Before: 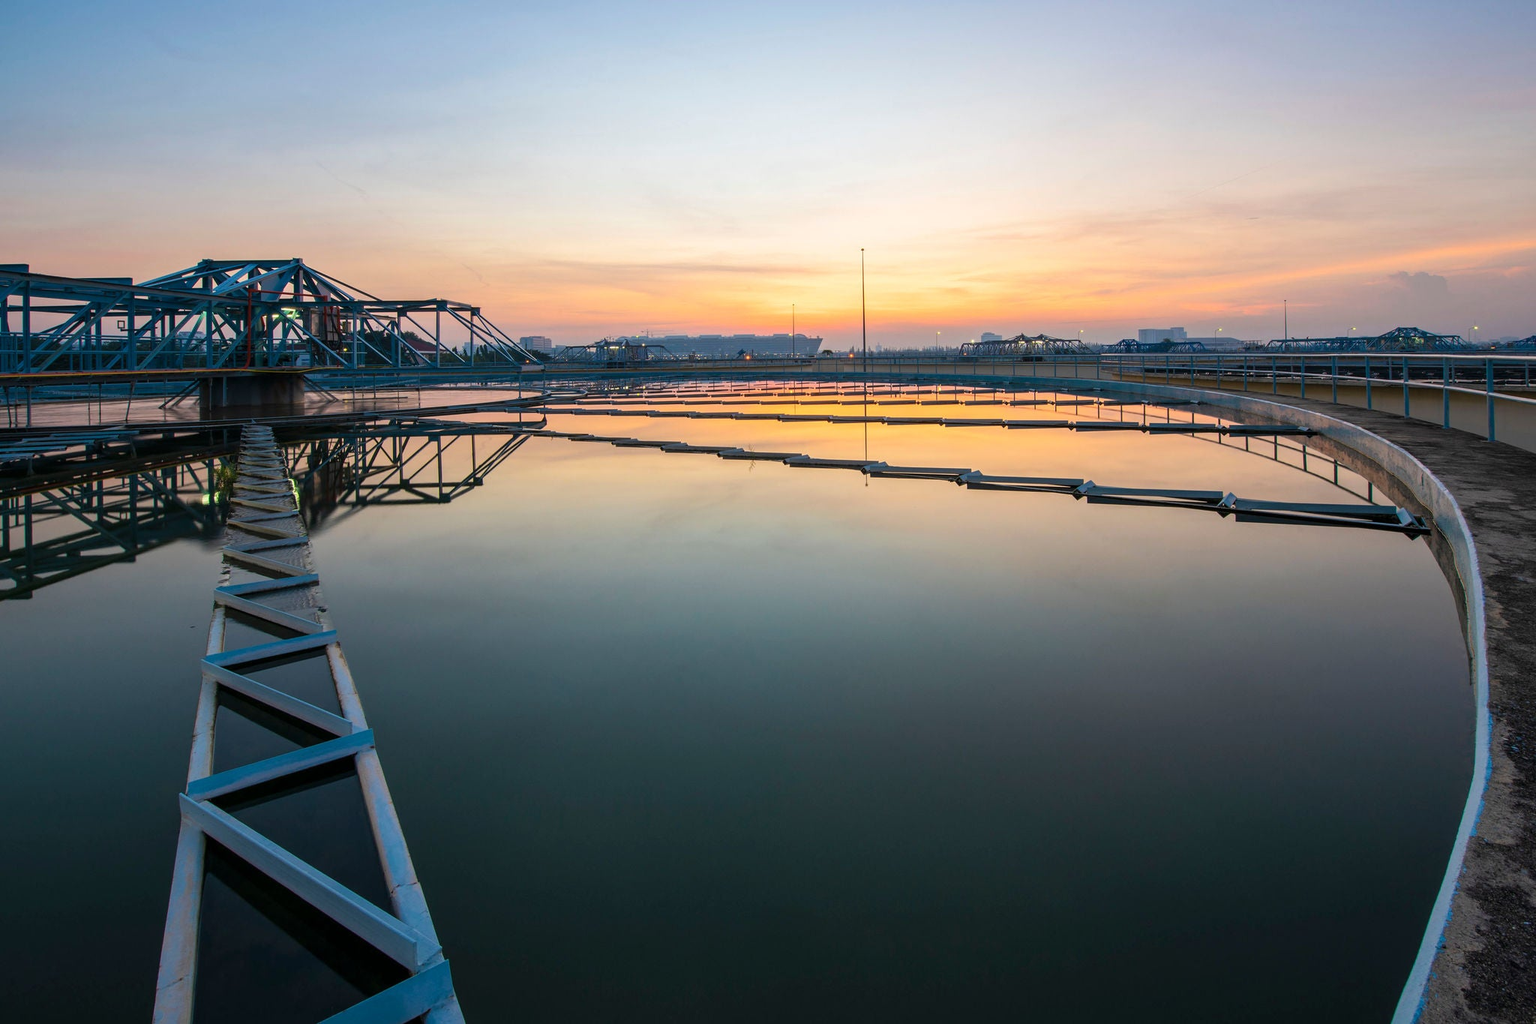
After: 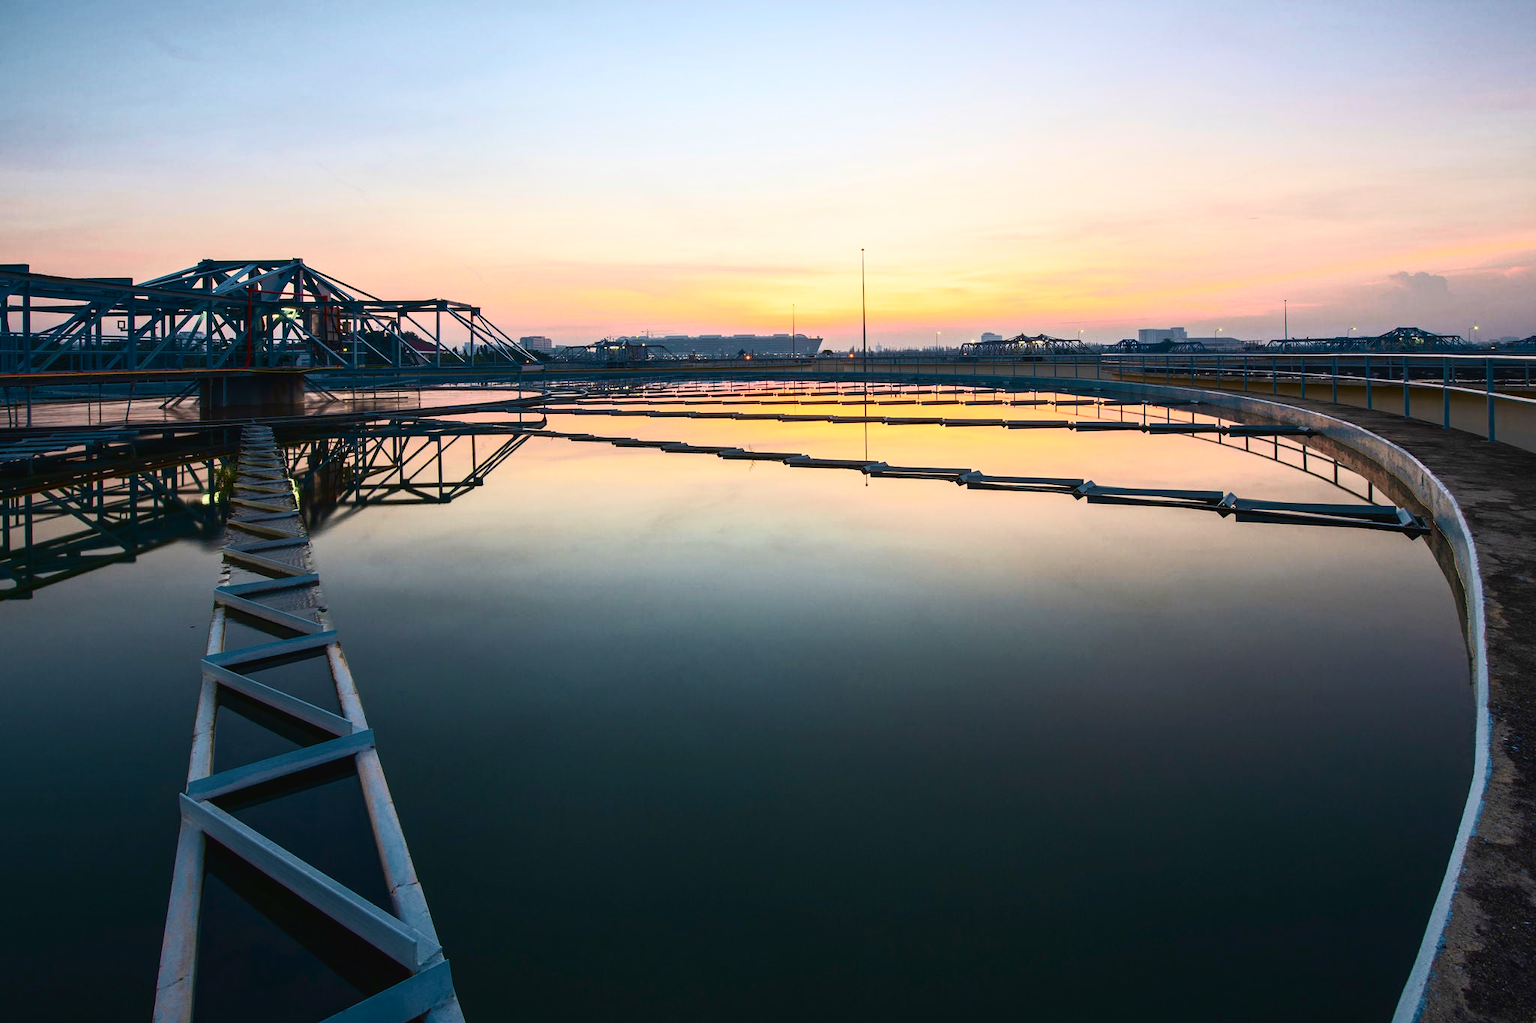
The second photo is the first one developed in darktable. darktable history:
tone equalizer: on, module defaults
contrast brightness saturation: contrast 0.28
tone curve: curves: ch0 [(0, 0.024) (0.119, 0.146) (0.474, 0.464) (0.718, 0.721) (0.817, 0.839) (1, 0.998)]; ch1 [(0, 0) (0.377, 0.416) (0.439, 0.451) (0.477, 0.477) (0.501, 0.503) (0.538, 0.544) (0.58, 0.602) (0.664, 0.676) (0.783, 0.804) (1, 1)]; ch2 [(0, 0) (0.38, 0.405) (0.463, 0.456) (0.498, 0.497) (0.524, 0.535) (0.578, 0.576) (0.648, 0.665) (1, 1)], color space Lab, independent channels, preserve colors none
